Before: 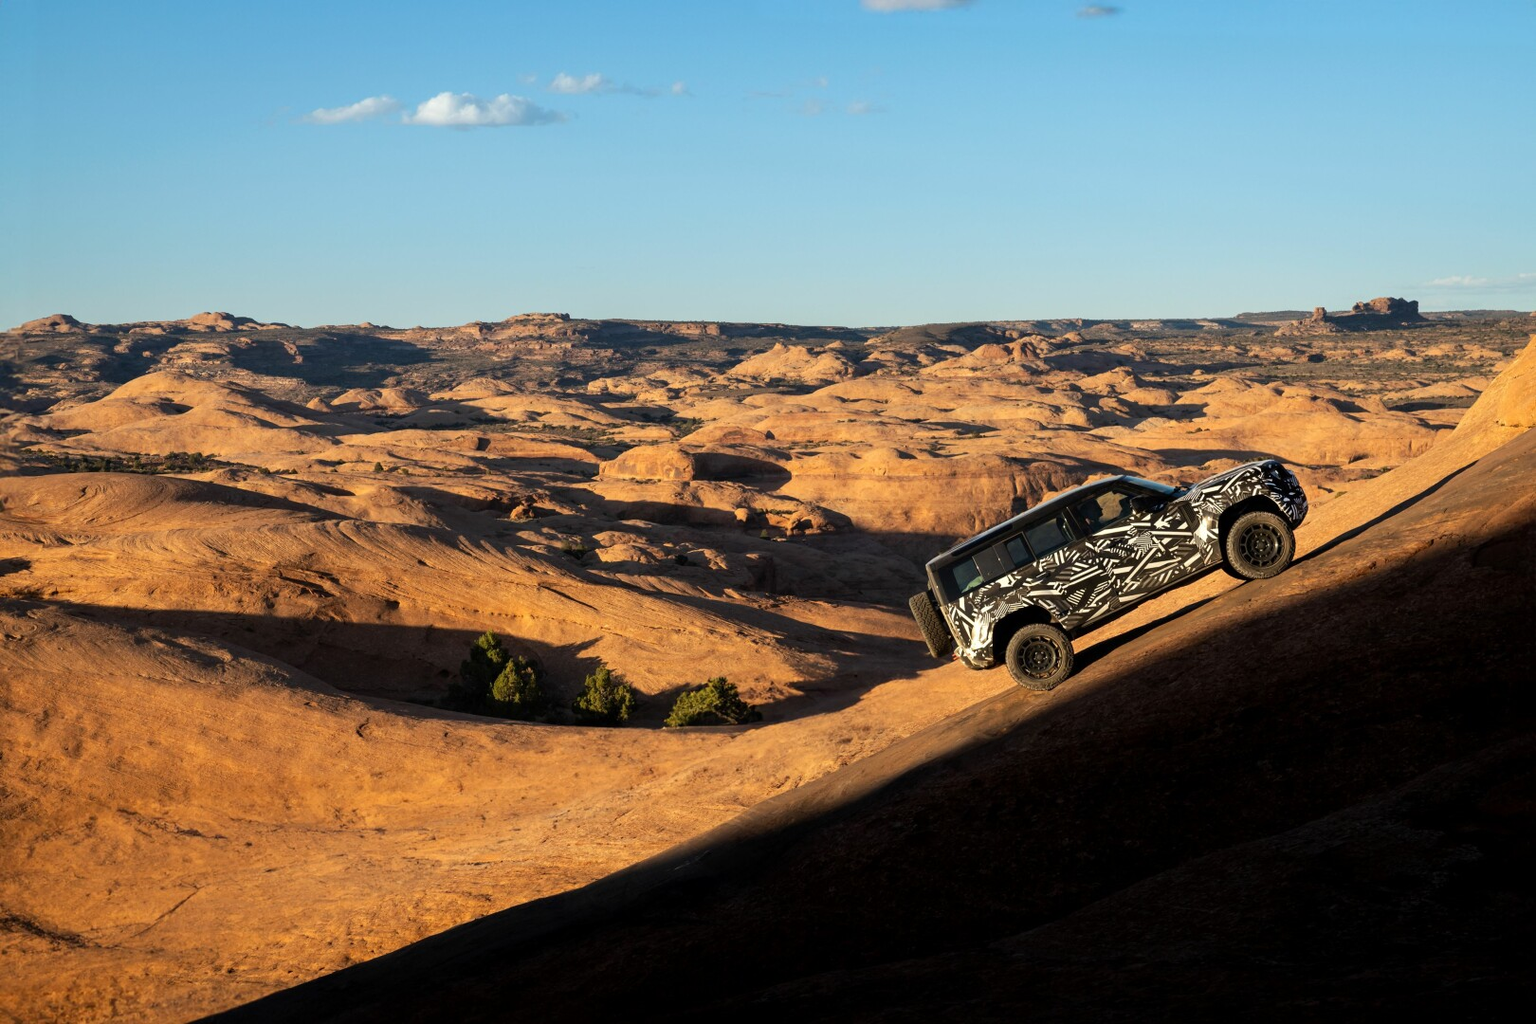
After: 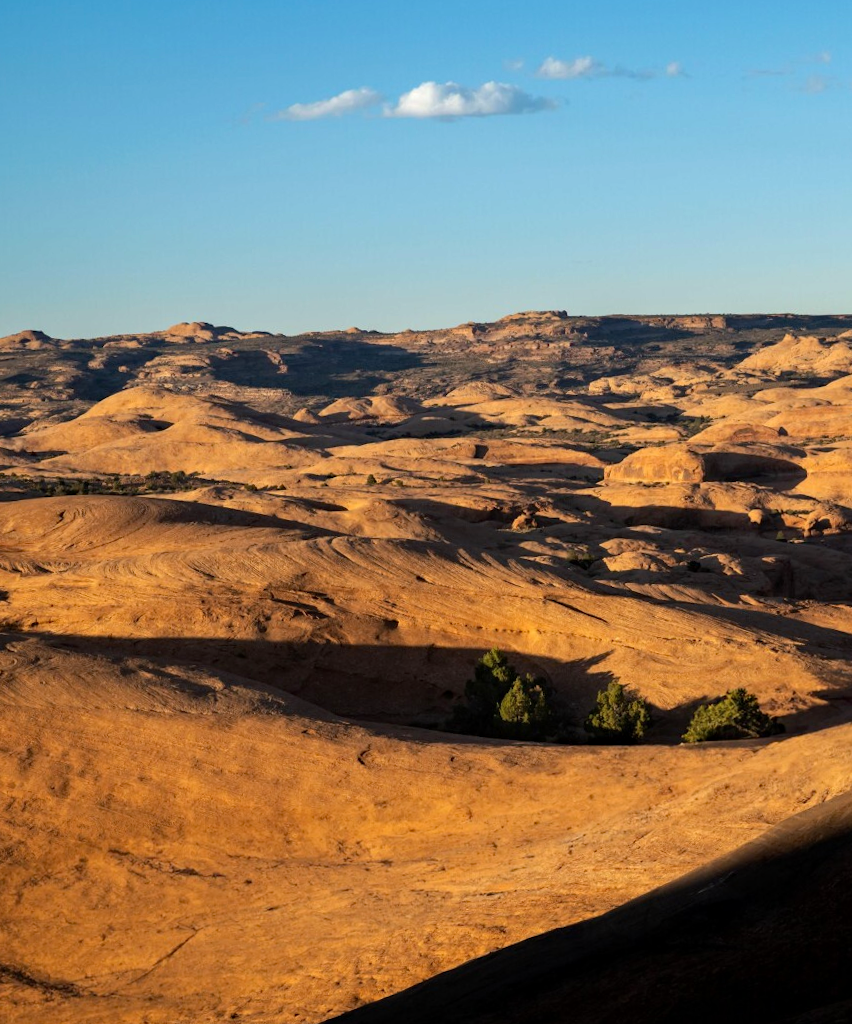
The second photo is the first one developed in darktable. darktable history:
crop: left 0.587%, right 45.588%, bottom 0.086%
rotate and perspective: rotation -2°, crop left 0.022, crop right 0.978, crop top 0.049, crop bottom 0.951
haze removal: strength 0.29, distance 0.25, compatibility mode true, adaptive false
